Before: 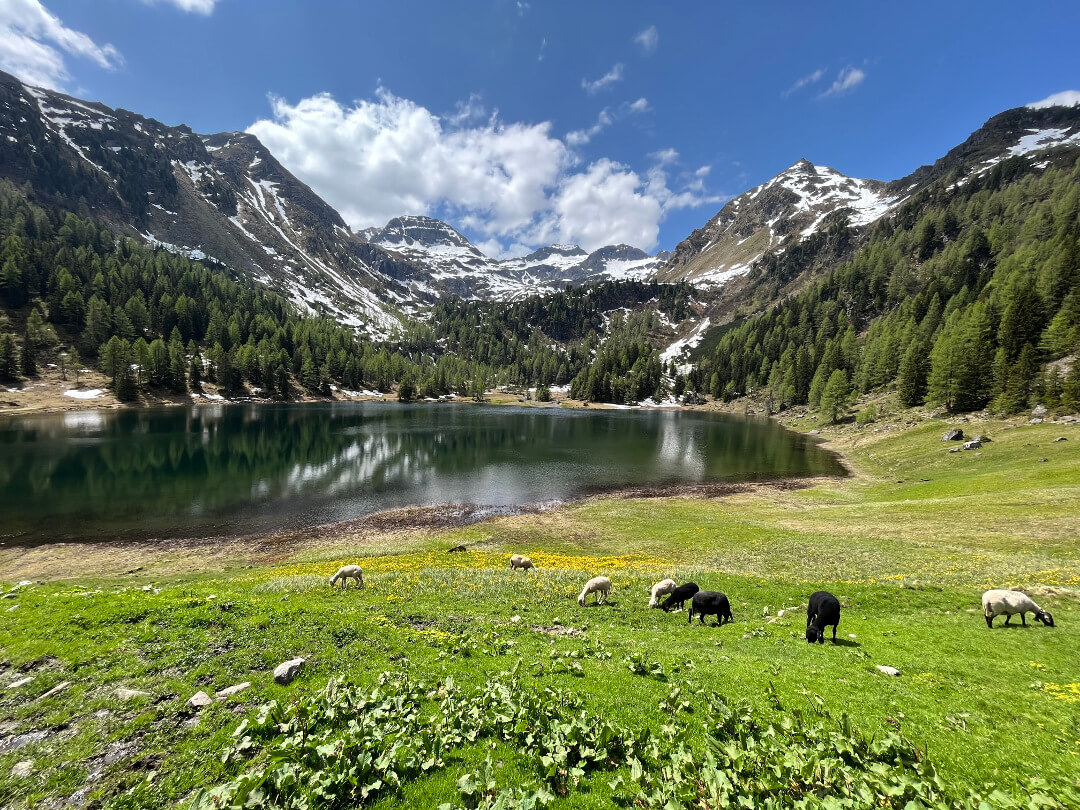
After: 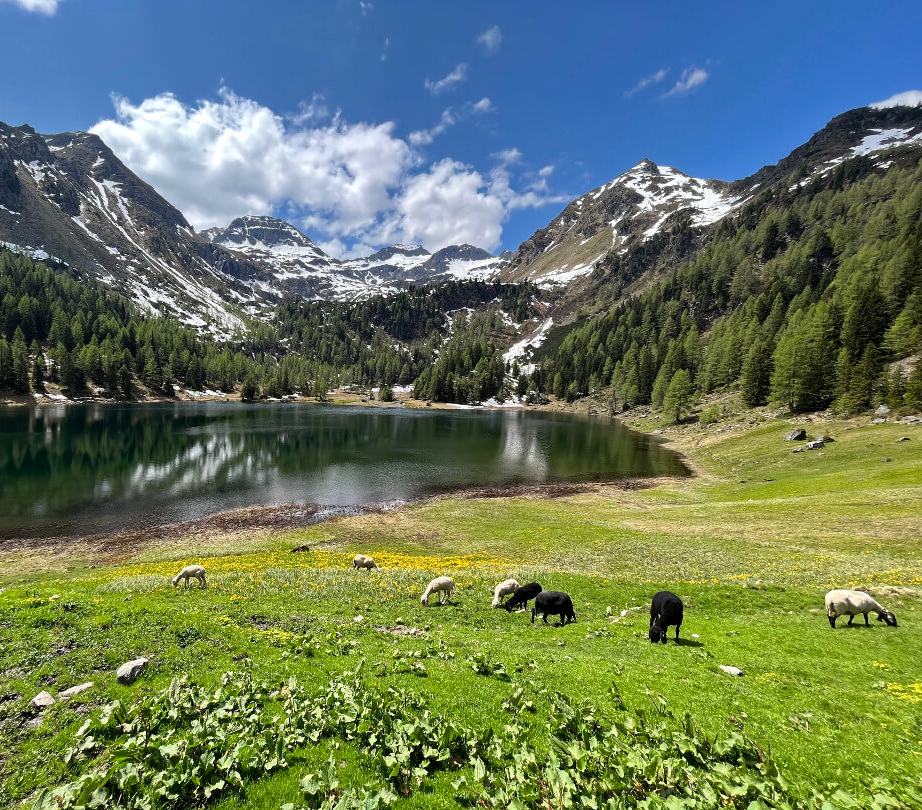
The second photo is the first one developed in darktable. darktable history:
crop and rotate: left 14.584%
haze removal: strength 0.25, distance 0.25, compatibility mode true, adaptive false
rotate and perspective: crop left 0, crop top 0
